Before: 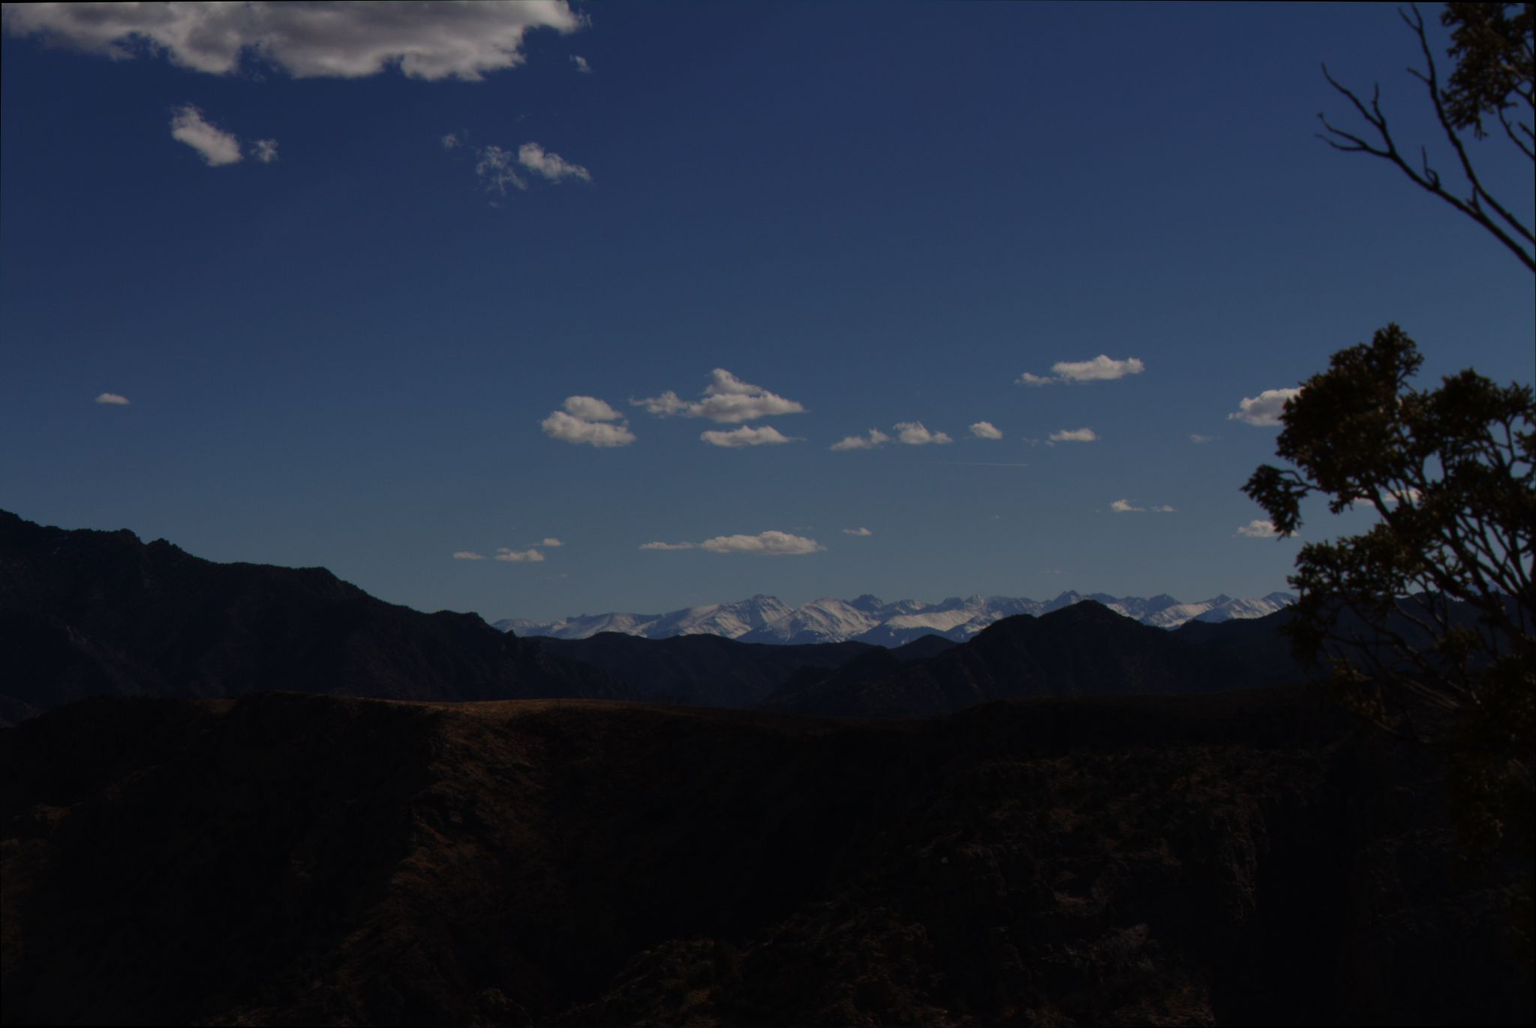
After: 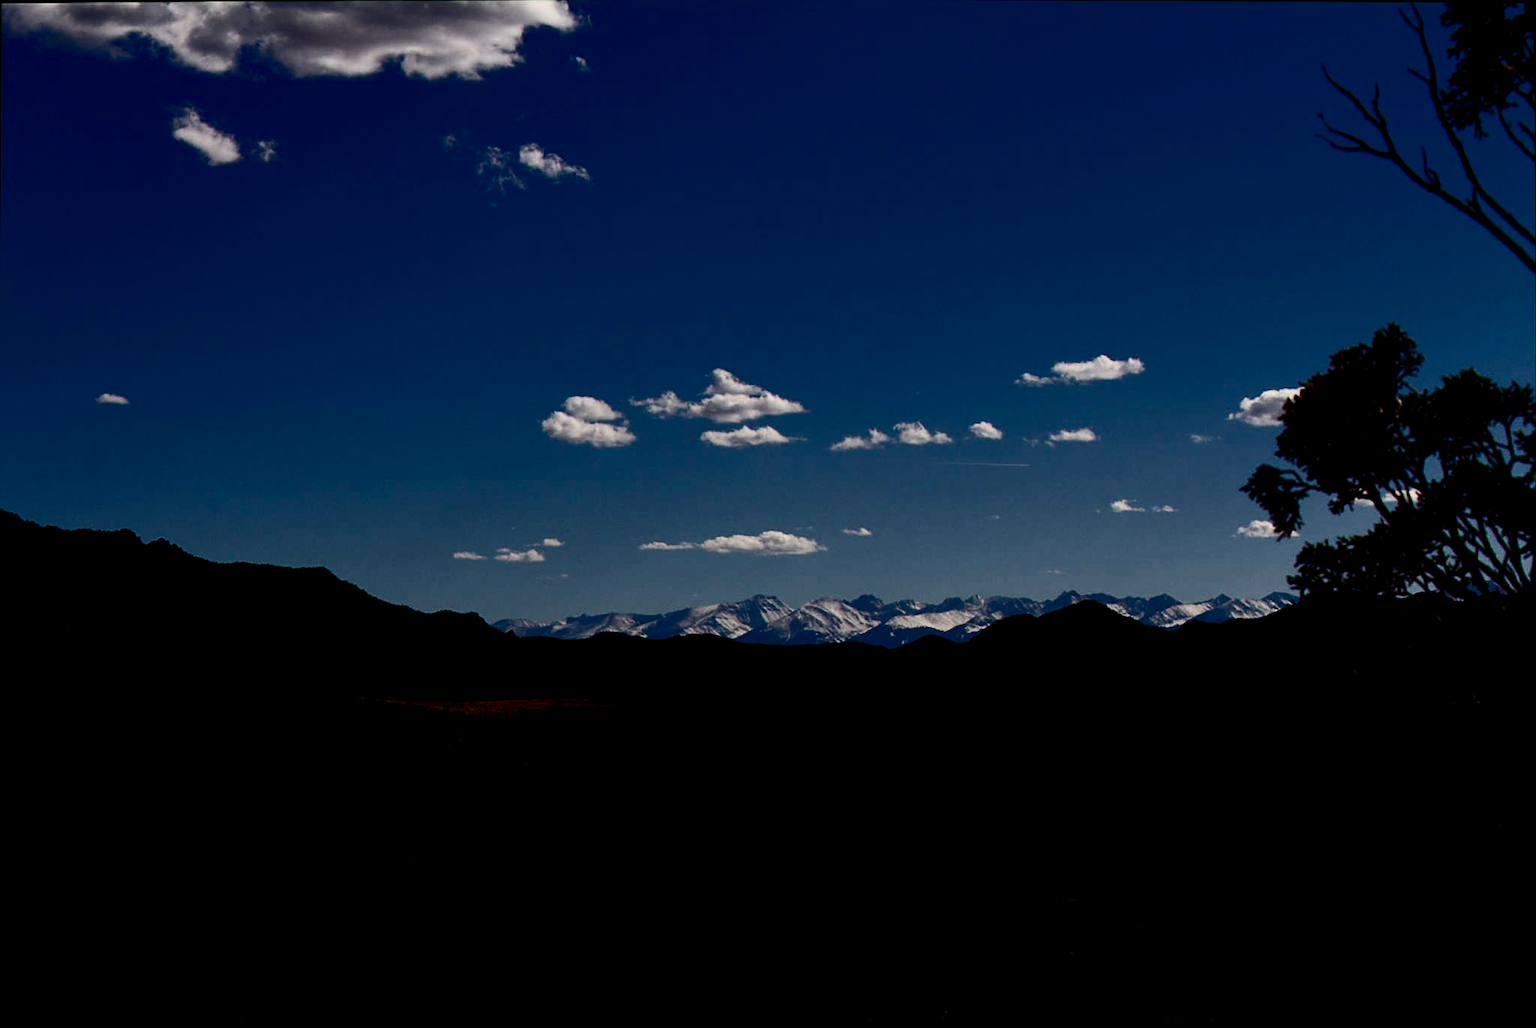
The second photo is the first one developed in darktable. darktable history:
shadows and highlights: shadows 20.89, highlights -36.98, shadows color adjustment 97.66%, soften with gaussian
exposure: black level correction 0.001, exposure 0.499 EV, compensate highlight preservation false
sharpen: amount 0.491
color balance rgb: global offset › luminance -1.433%, perceptual saturation grading › global saturation 0.097%, perceptual saturation grading › highlights -17.796%, perceptual saturation grading › mid-tones 33.729%, perceptual saturation grading › shadows 50.54%, global vibrance 20%
contrast brightness saturation: contrast 0.498, saturation -0.096
